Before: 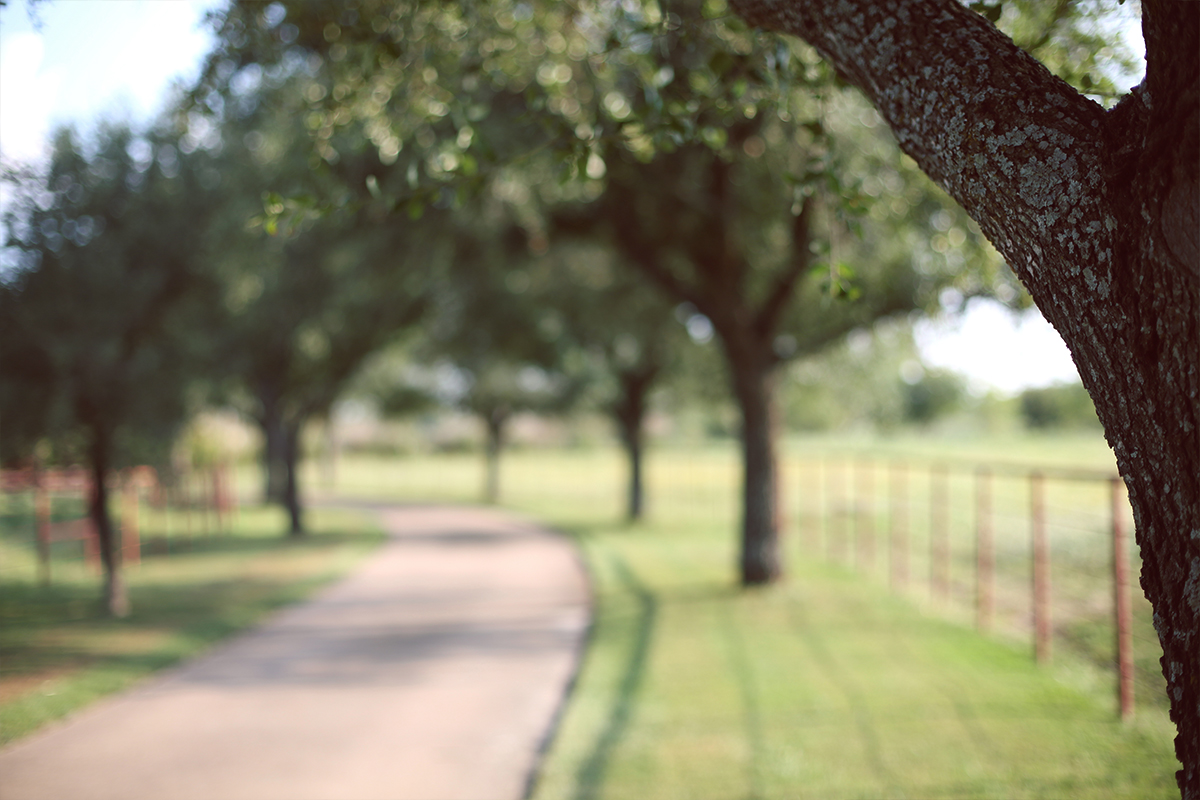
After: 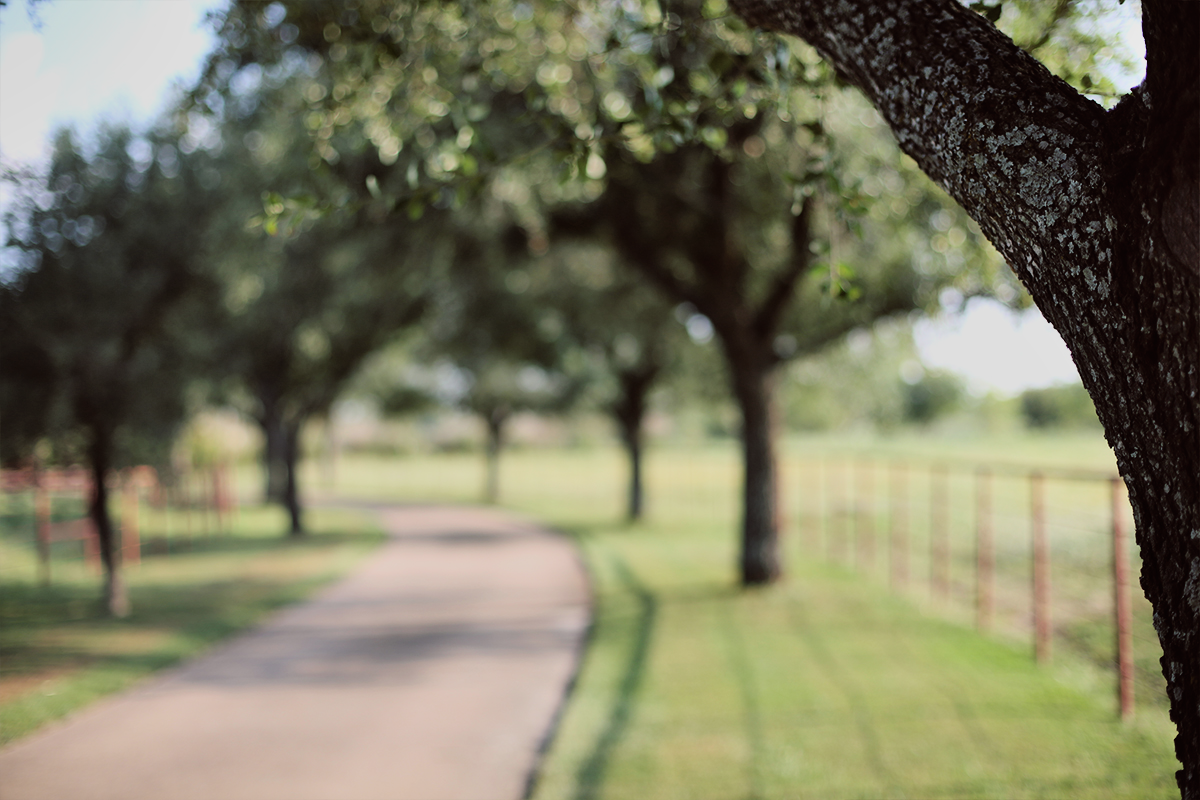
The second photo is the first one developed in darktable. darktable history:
filmic rgb: black relative exposure -7.78 EV, white relative exposure 4.39 EV, hardness 3.75, latitude 49.3%, contrast 1.101, color science v5 (2021), contrast in shadows safe, contrast in highlights safe
shadows and highlights: low approximation 0.01, soften with gaussian
